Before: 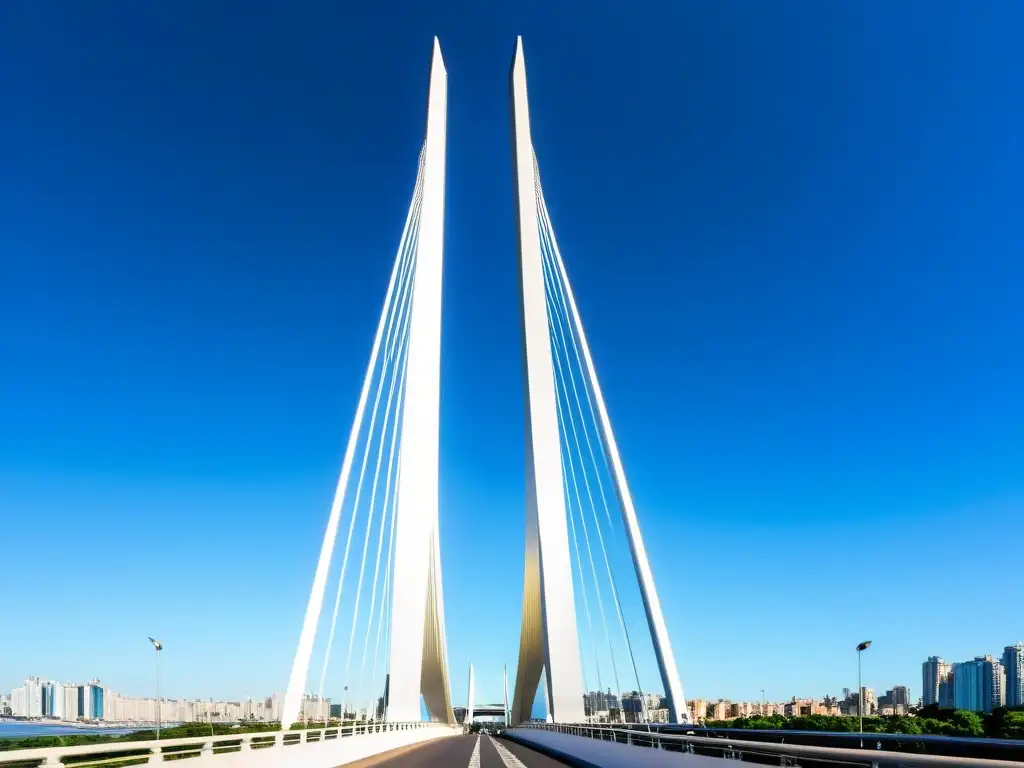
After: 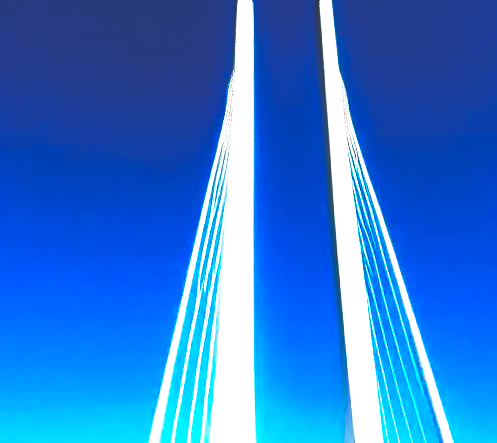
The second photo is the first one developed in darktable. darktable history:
crop: left 17.835%, top 7.675%, right 32.881%, bottom 32.213%
color balance rgb: linear chroma grading › global chroma 9%, perceptual saturation grading › global saturation 36%, perceptual saturation grading › shadows 35%, perceptual brilliance grading › global brilliance 15%, perceptual brilliance grading › shadows -35%, global vibrance 15%
rotate and perspective: rotation -1.42°, crop left 0.016, crop right 0.984, crop top 0.035, crop bottom 0.965
base curve: curves: ch0 [(0, 0.036) (0.007, 0.037) (0.604, 0.887) (1, 1)], preserve colors none
